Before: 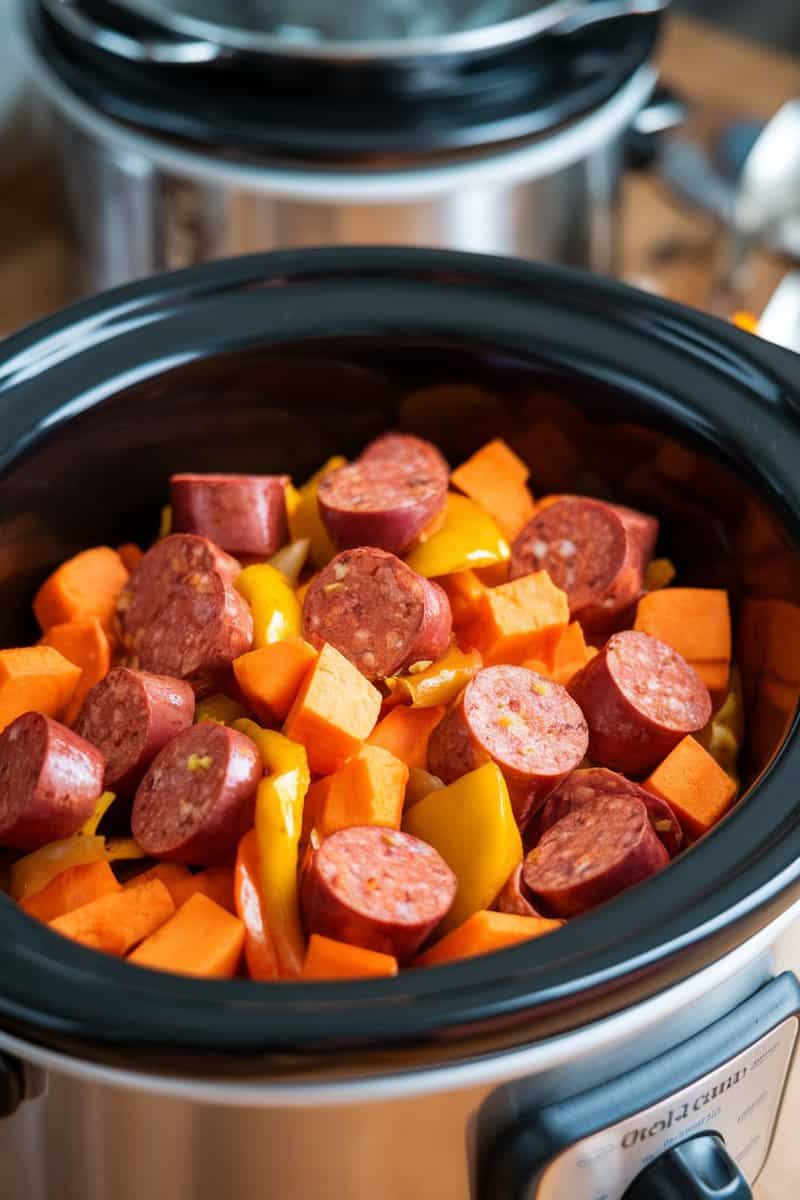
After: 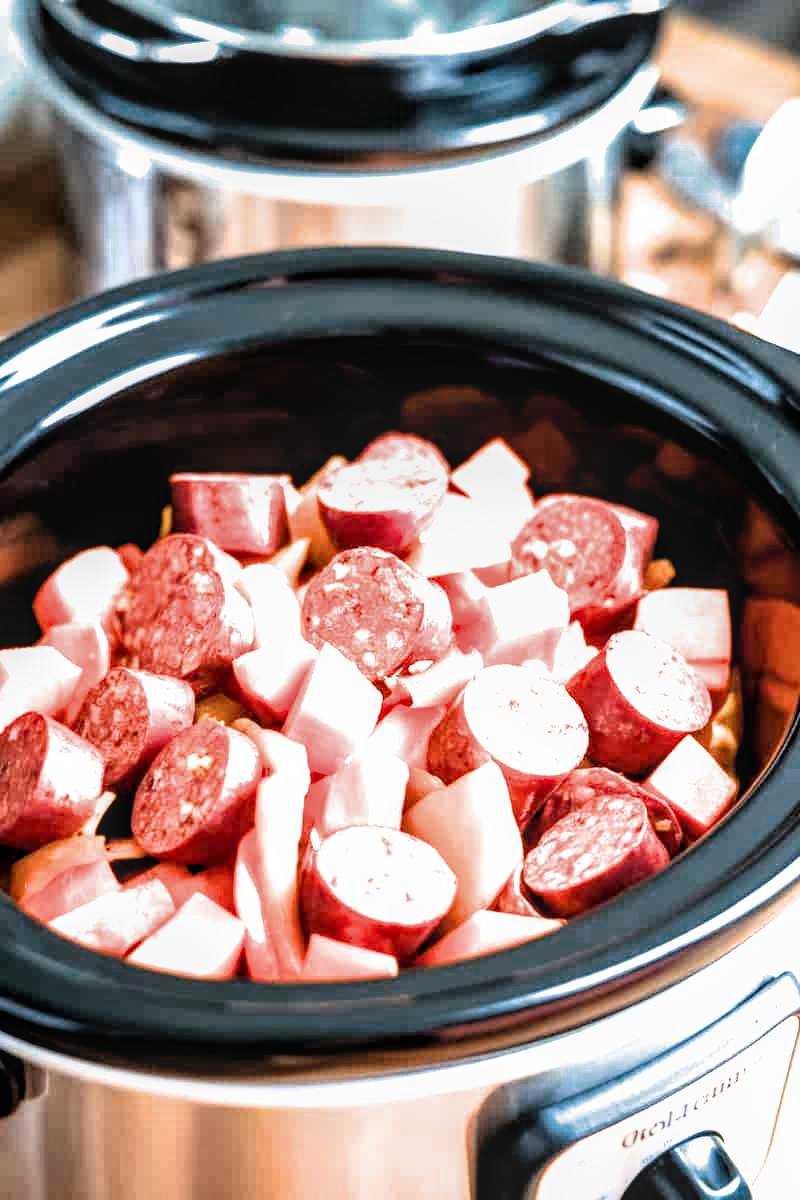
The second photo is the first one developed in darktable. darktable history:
exposure: black level correction 0, exposure 1.684 EV, compensate exposure bias true, compensate highlight preservation false
filmic rgb: black relative exposure -5.62 EV, white relative exposure 2.49 EV, threshold 6 EV, target black luminance 0%, hardness 4.52, latitude 67.29%, contrast 1.452, shadows ↔ highlights balance -4.08%, enable highlight reconstruction true
tone equalizer: mask exposure compensation -0.511 EV
local contrast: on, module defaults
color zones: curves: ch0 [(0.25, 0.5) (0.636, 0.25) (0.75, 0.5)]
